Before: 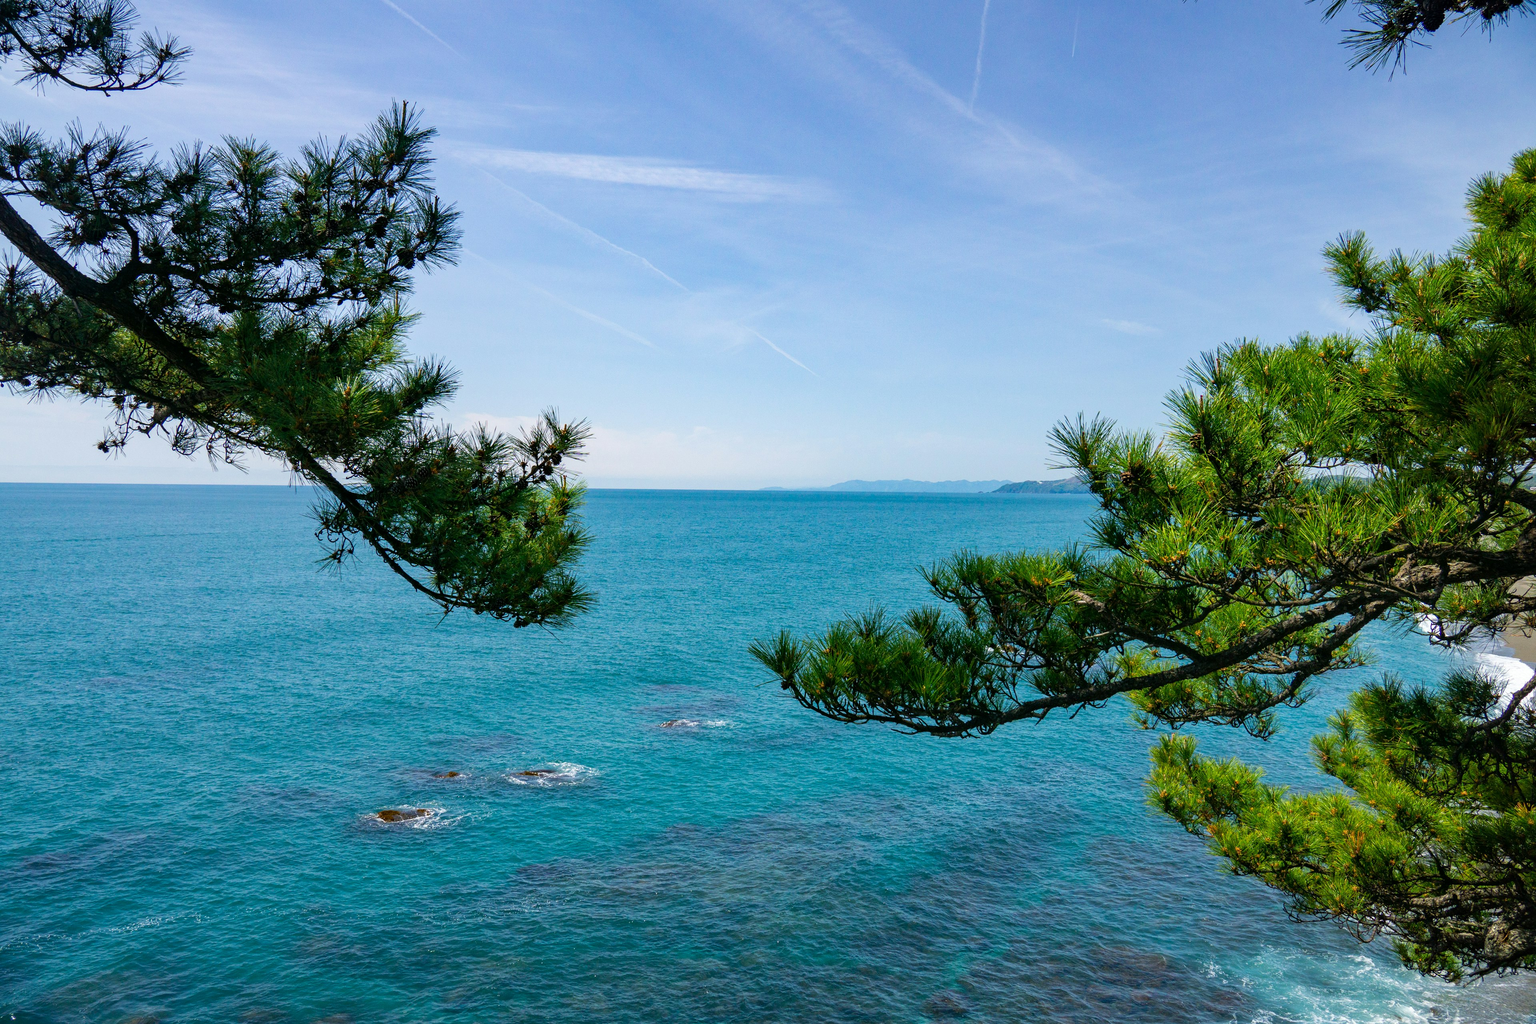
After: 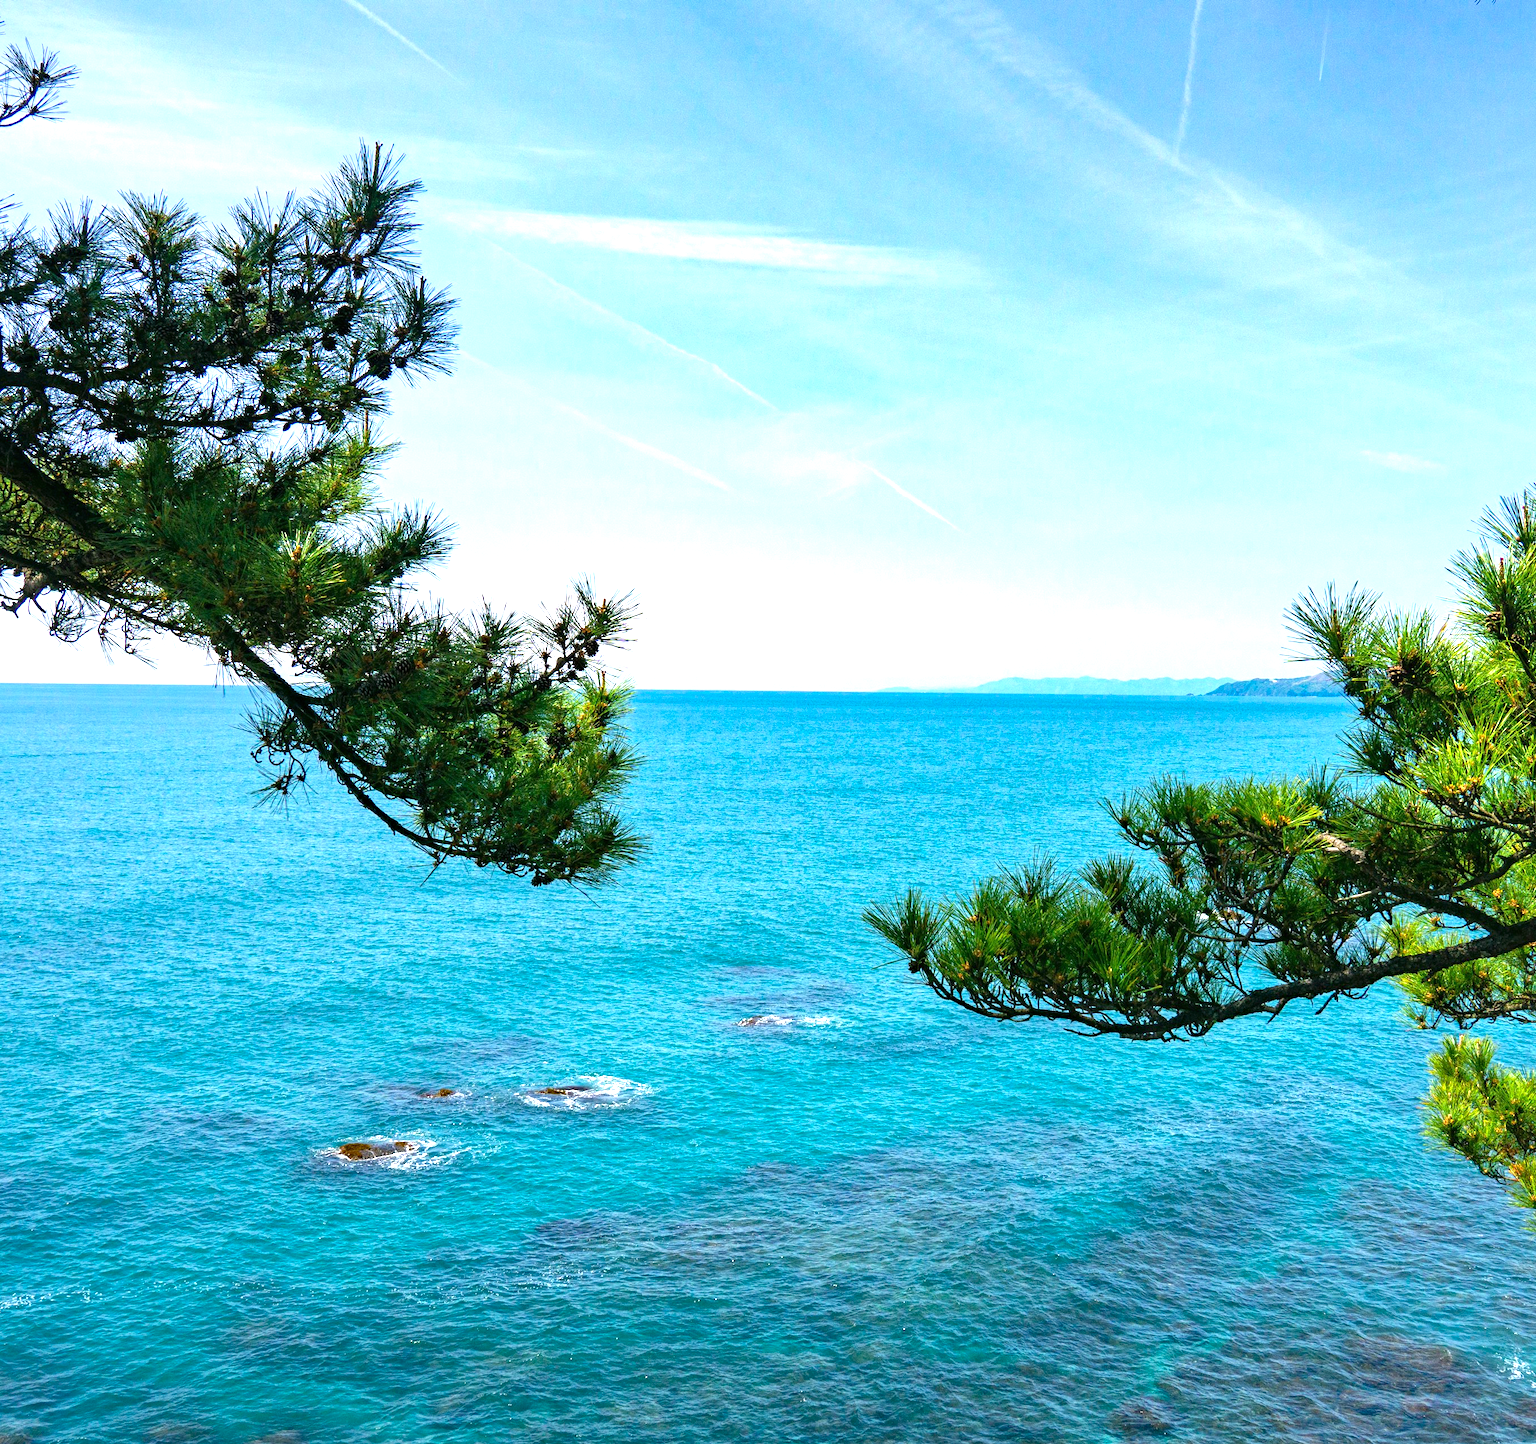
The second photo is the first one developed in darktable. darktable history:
crop and rotate: left 8.949%, right 20.143%
exposure: black level correction 0, exposure 1.199 EV, compensate highlight preservation false
color zones: curves: ch0 [(0, 0.5) (0.143, 0.5) (0.286, 0.5) (0.429, 0.5) (0.571, 0.5) (0.714, 0.476) (0.857, 0.5) (1, 0.5)]; ch2 [(0, 0.5) (0.143, 0.5) (0.286, 0.5) (0.429, 0.5) (0.571, 0.5) (0.714, 0.487) (0.857, 0.5) (1, 0.5)]
haze removal: compatibility mode true, adaptive false
